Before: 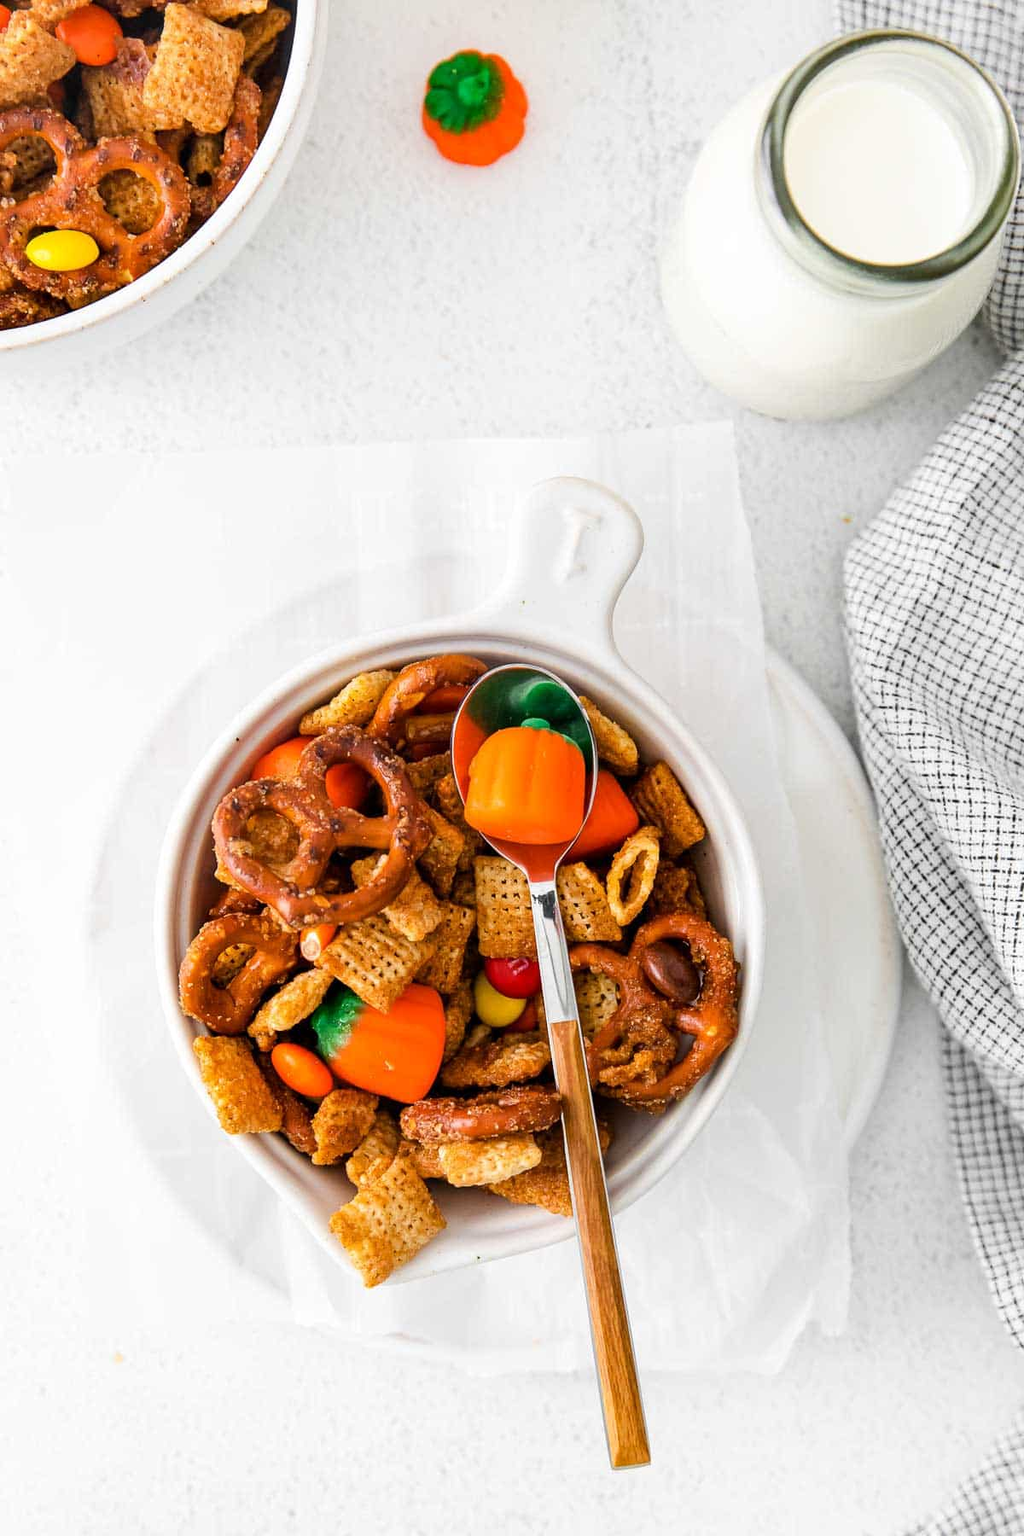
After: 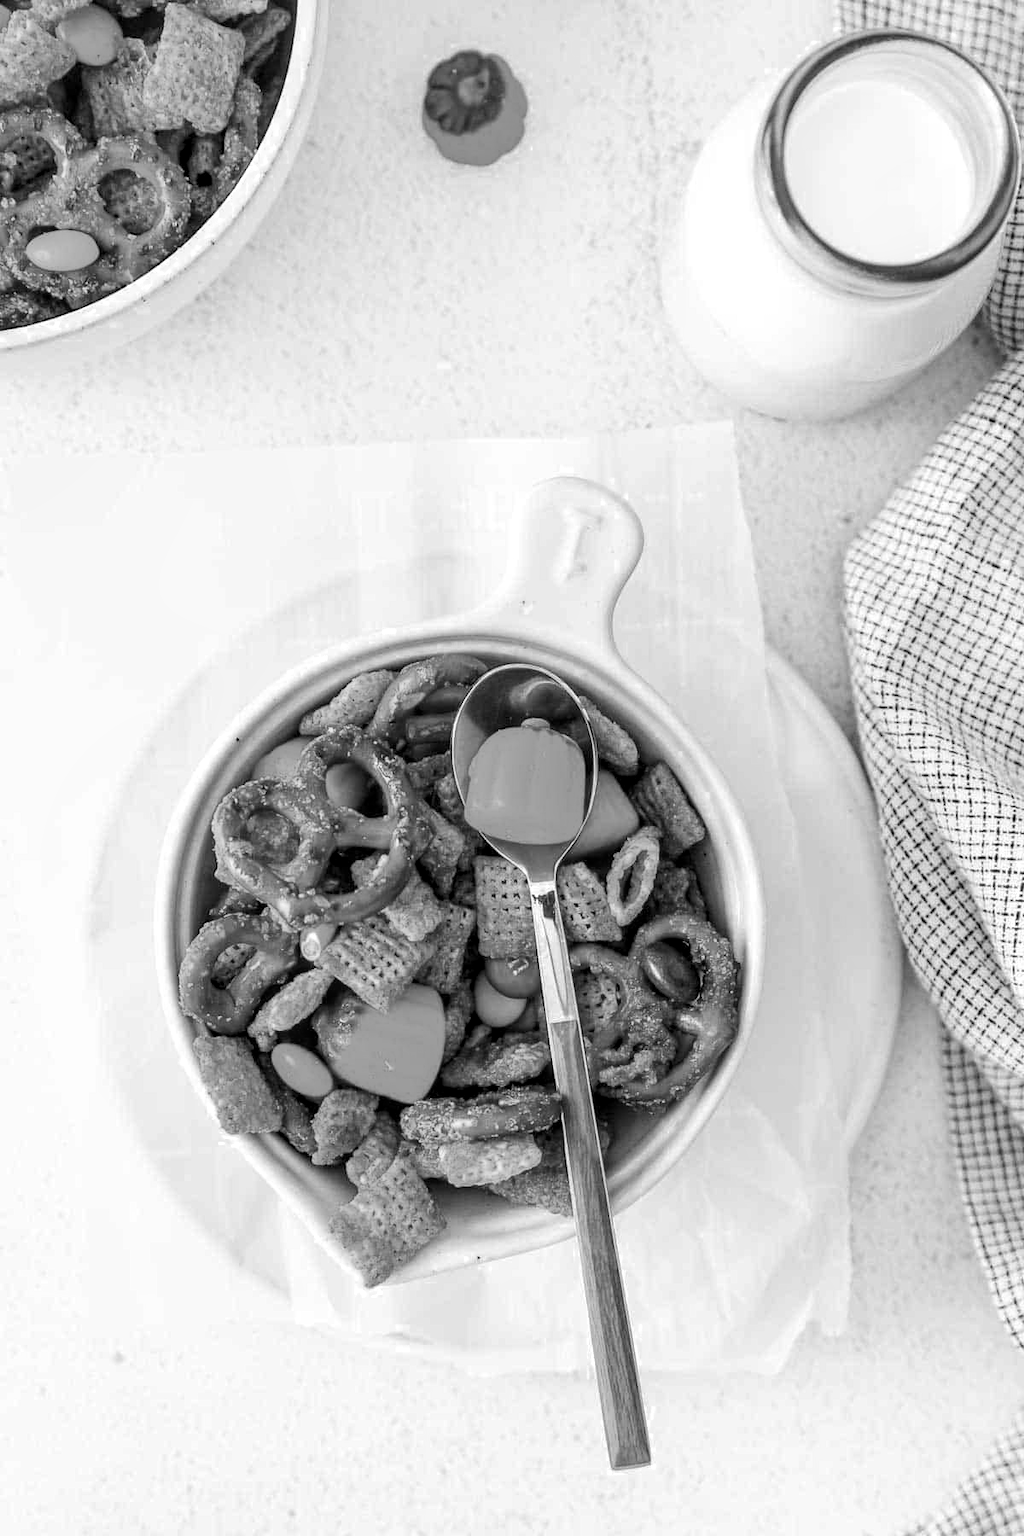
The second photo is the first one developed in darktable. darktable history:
color zones: curves: ch0 [(0, 0.613) (0.01, 0.613) (0.245, 0.448) (0.498, 0.529) (0.642, 0.665) (0.879, 0.777) (0.99, 0.613)]; ch1 [(0, 0) (0.143, 0) (0.286, 0) (0.429, 0) (0.571, 0) (0.714, 0) (0.857, 0)], mix 38.96%
local contrast: on, module defaults
